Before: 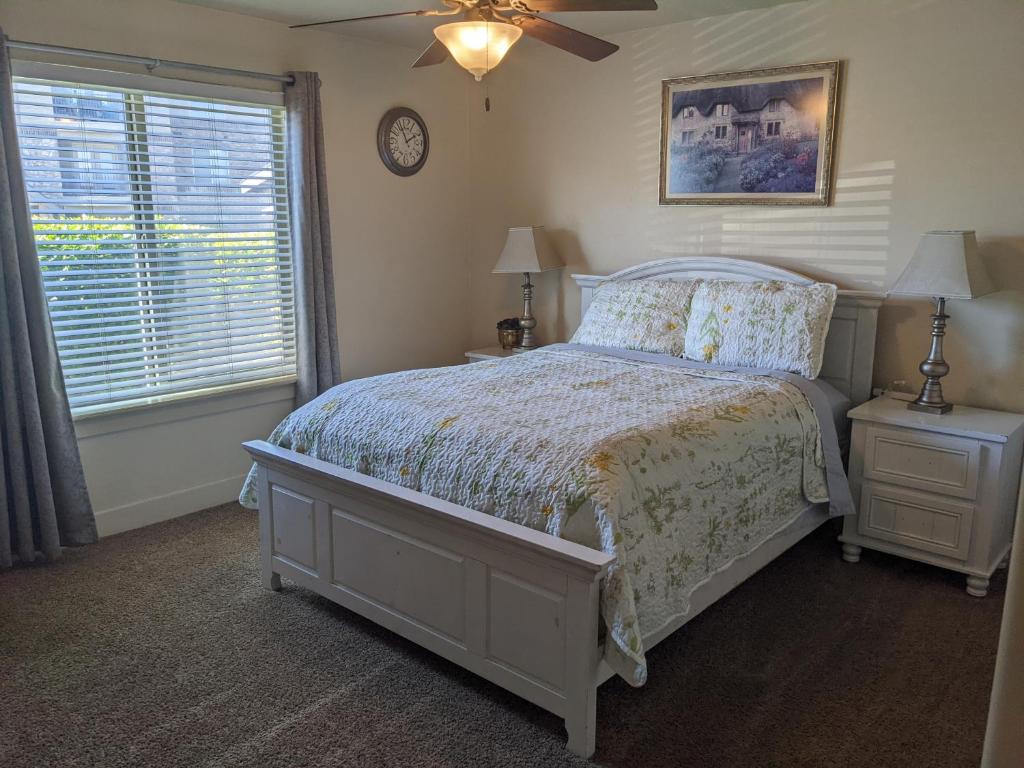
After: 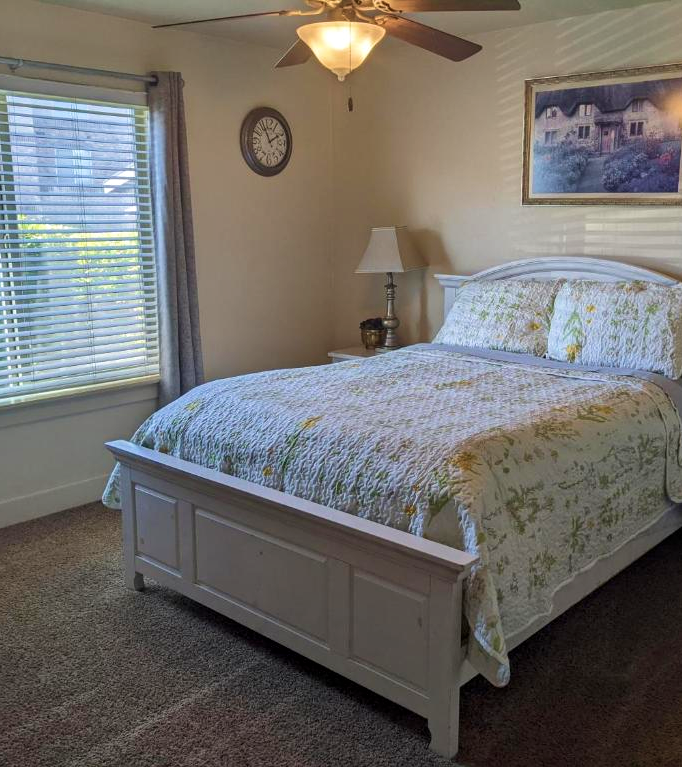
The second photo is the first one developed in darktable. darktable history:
crop and rotate: left 13.409%, right 19.924%
local contrast: mode bilateral grid, contrast 20, coarseness 50, detail 120%, midtone range 0.2
velvia: strength 29%
white balance: emerald 1
